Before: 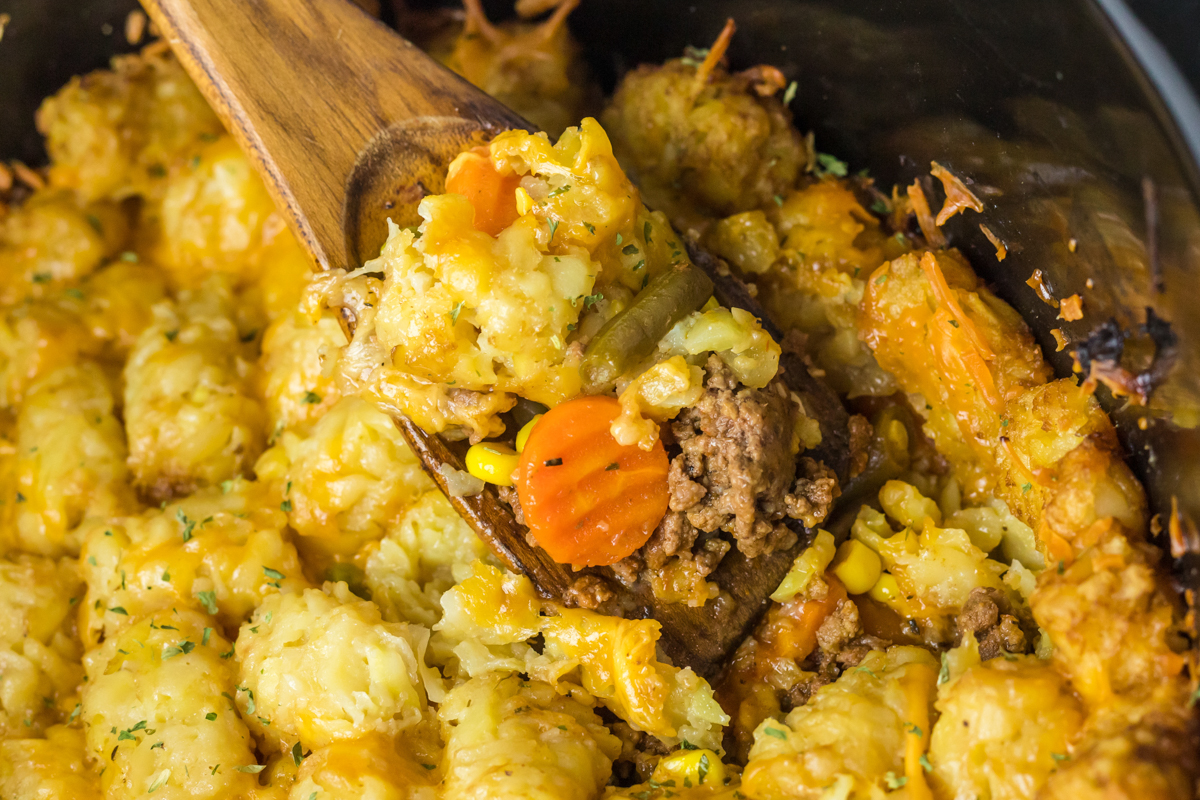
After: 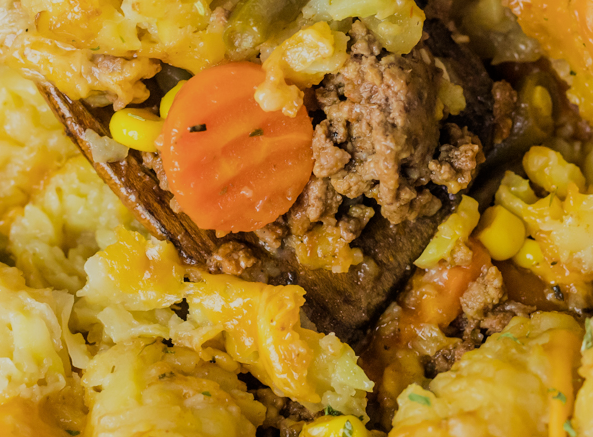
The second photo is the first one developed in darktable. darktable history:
filmic rgb: black relative exposure -7.65 EV, white relative exposure 4.56 EV, hardness 3.61
crop: left 29.672%, top 41.786%, right 20.851%, bottom 3.487%
